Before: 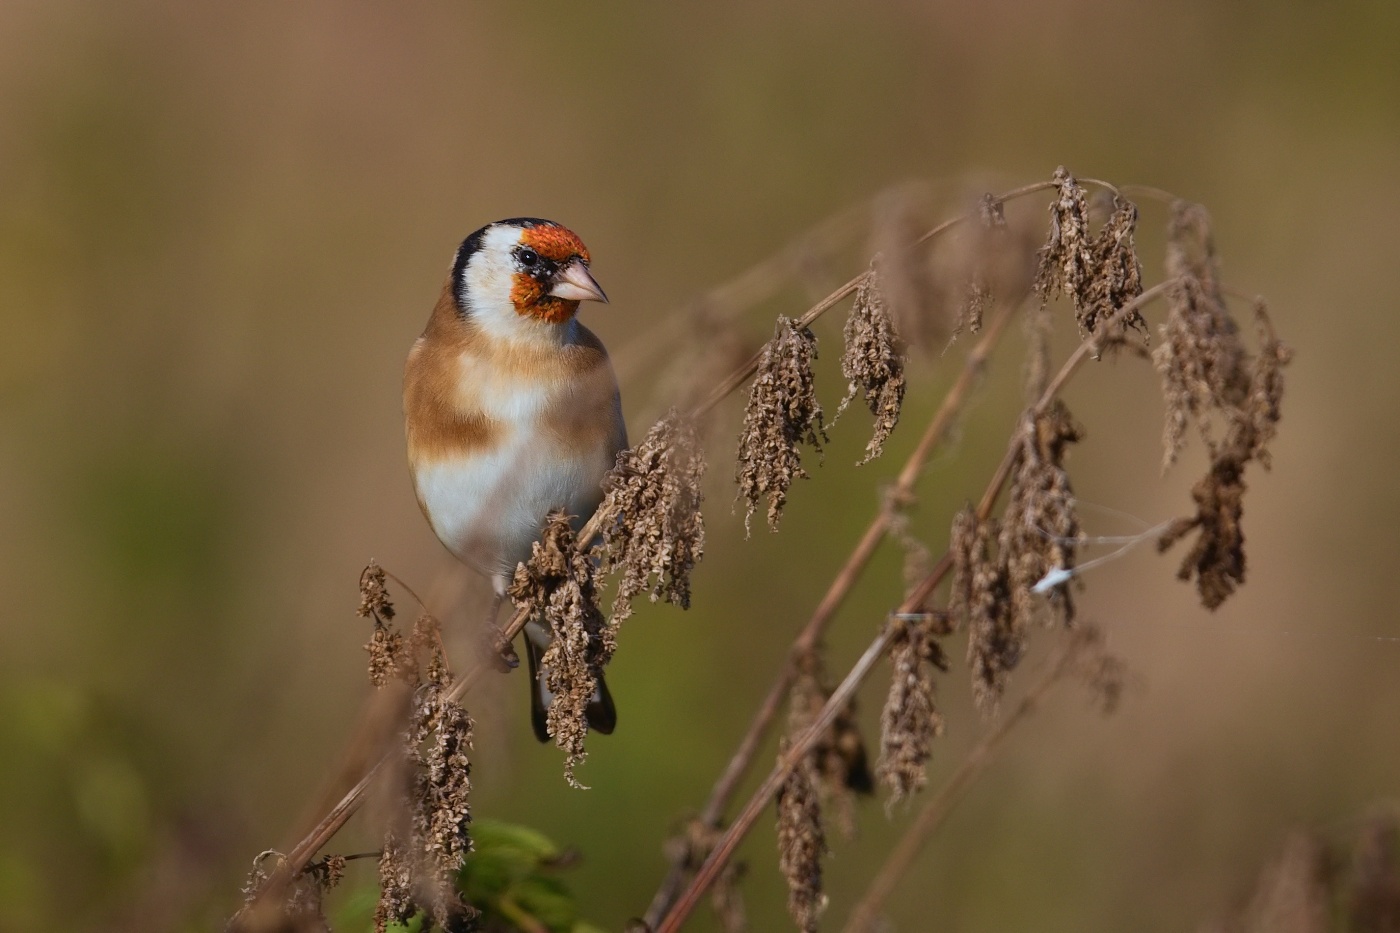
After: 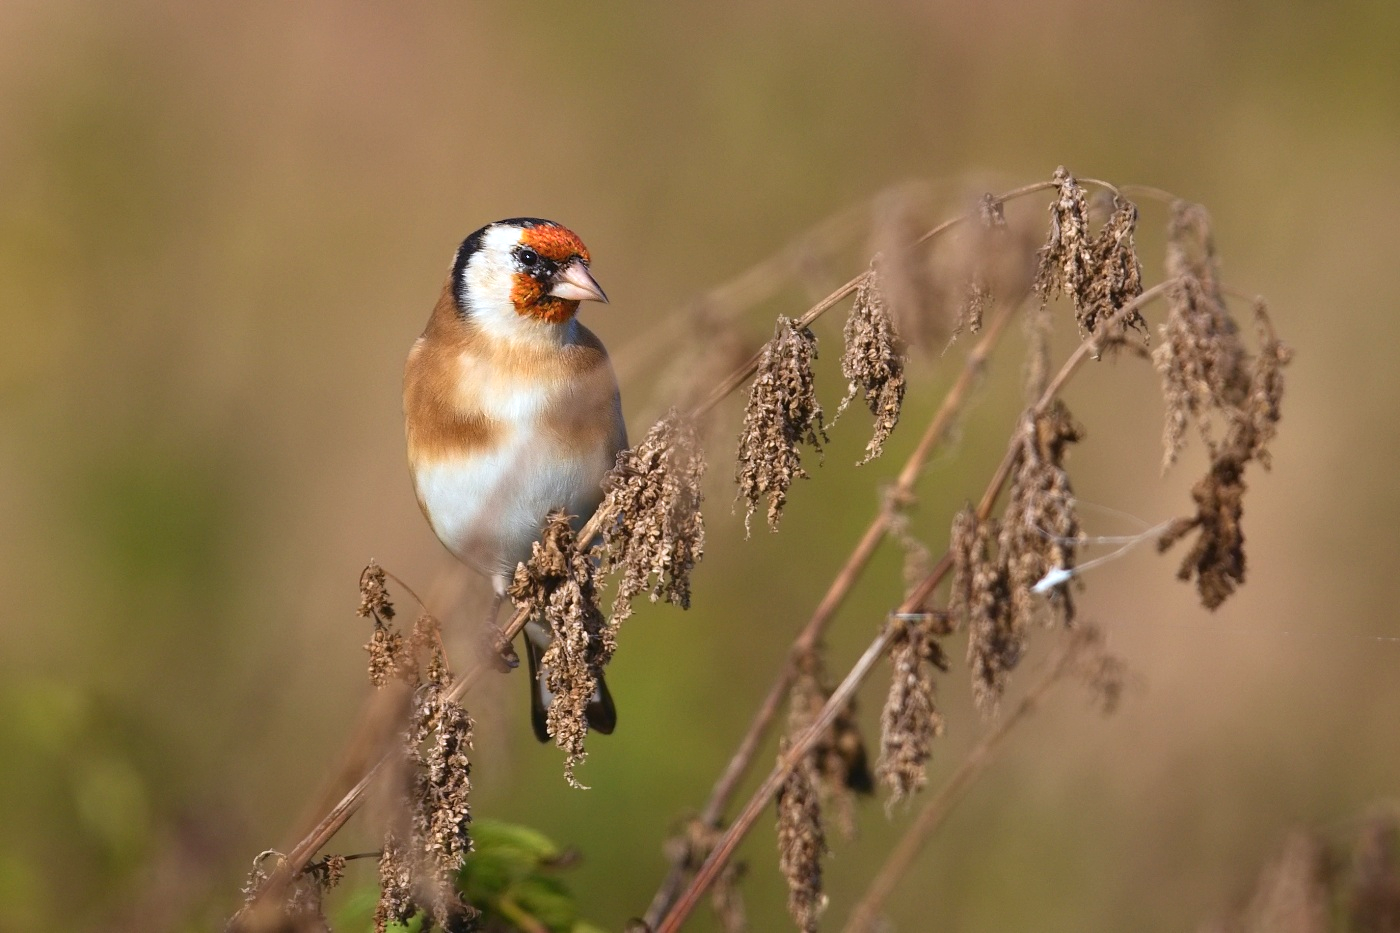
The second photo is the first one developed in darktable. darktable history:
exposure: black level correction 0, exposure 0.694 EV, compensate highlight preservation false
